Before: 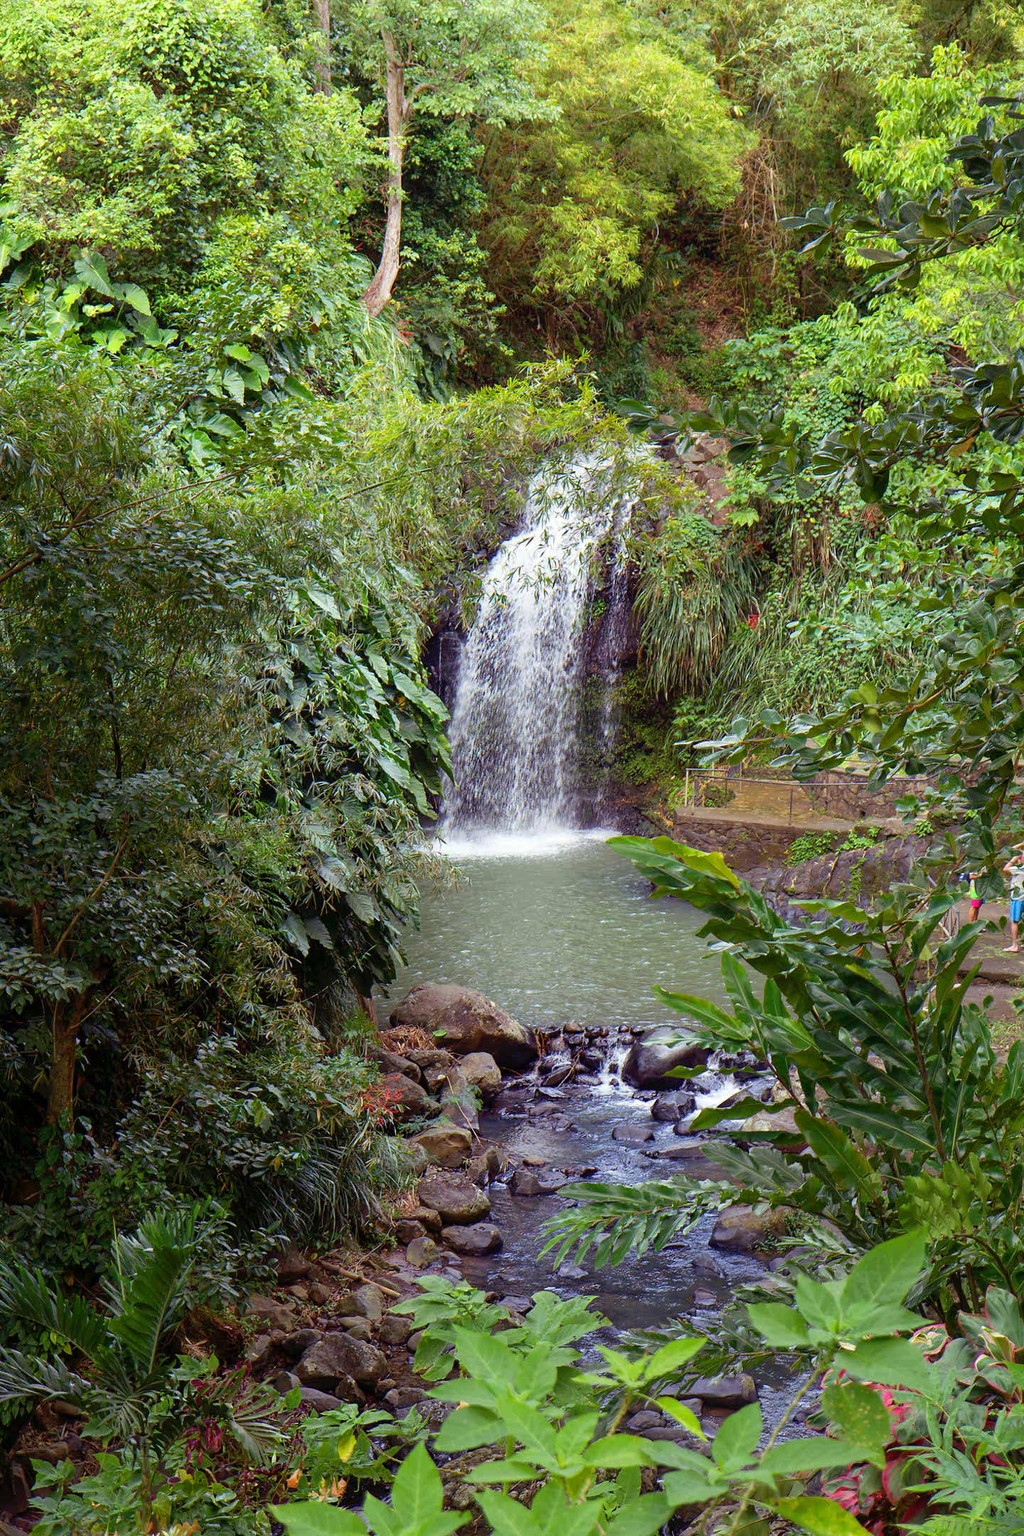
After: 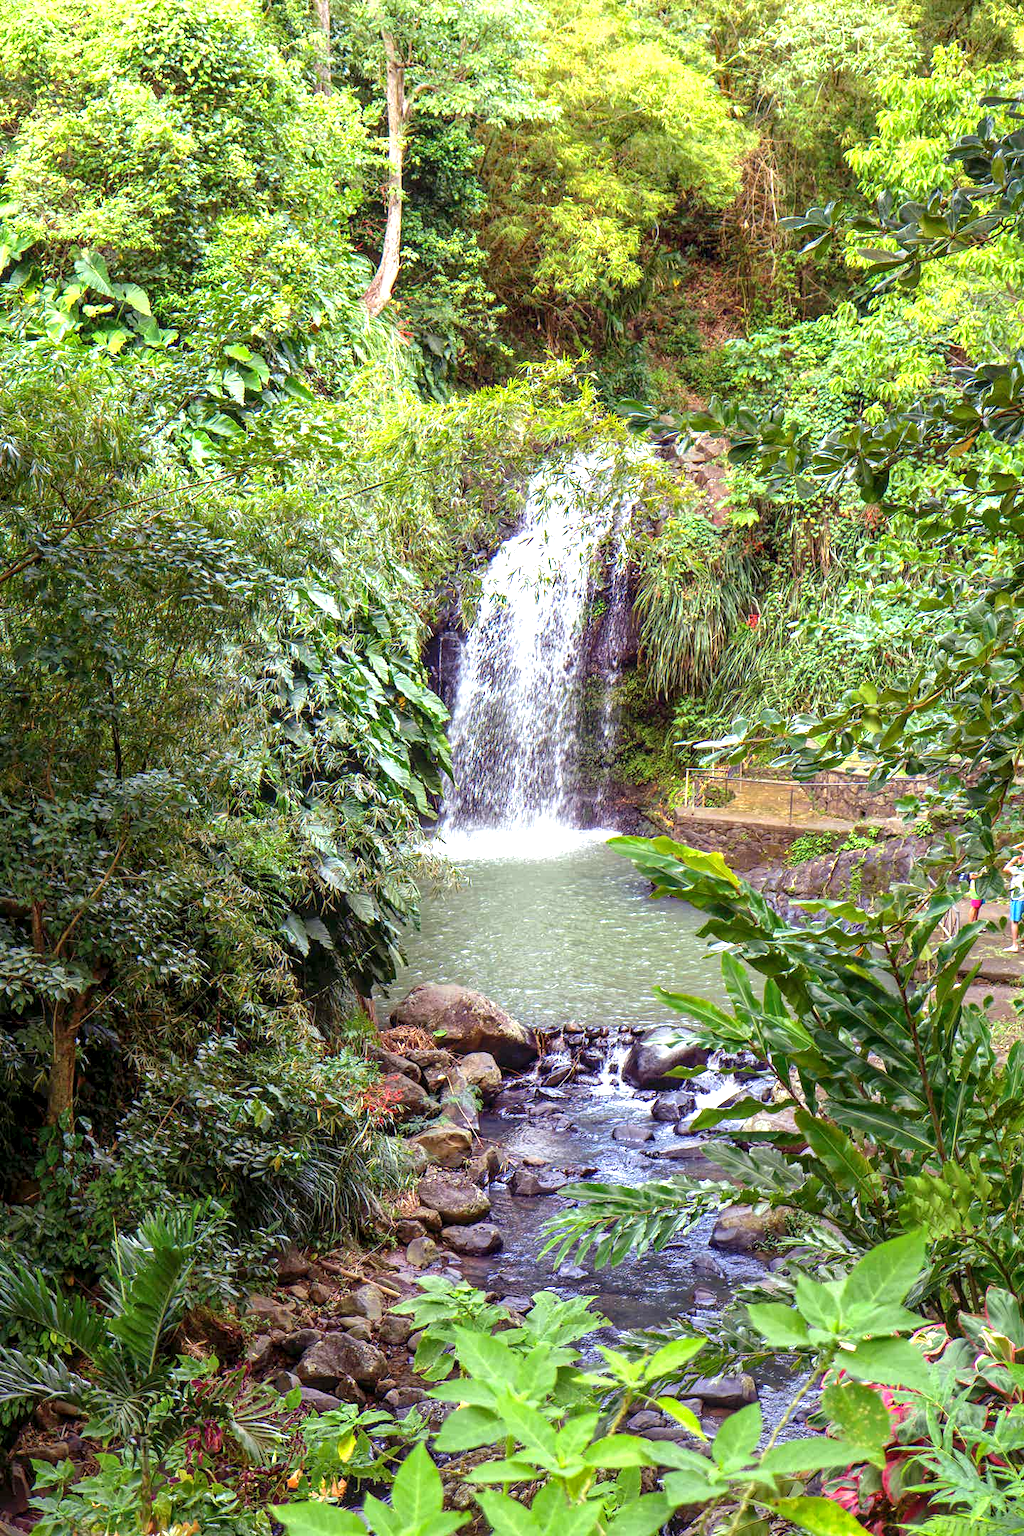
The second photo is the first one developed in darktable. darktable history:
shadows and highlights: shadows 25.97, highlights -26.44, highlights color adjustment 89.03%
exposure: exposure 0.94 EV, compensate highlight preservation false
contrast brightness saturation: contrast 0.054
local contrast: on, module defaults
